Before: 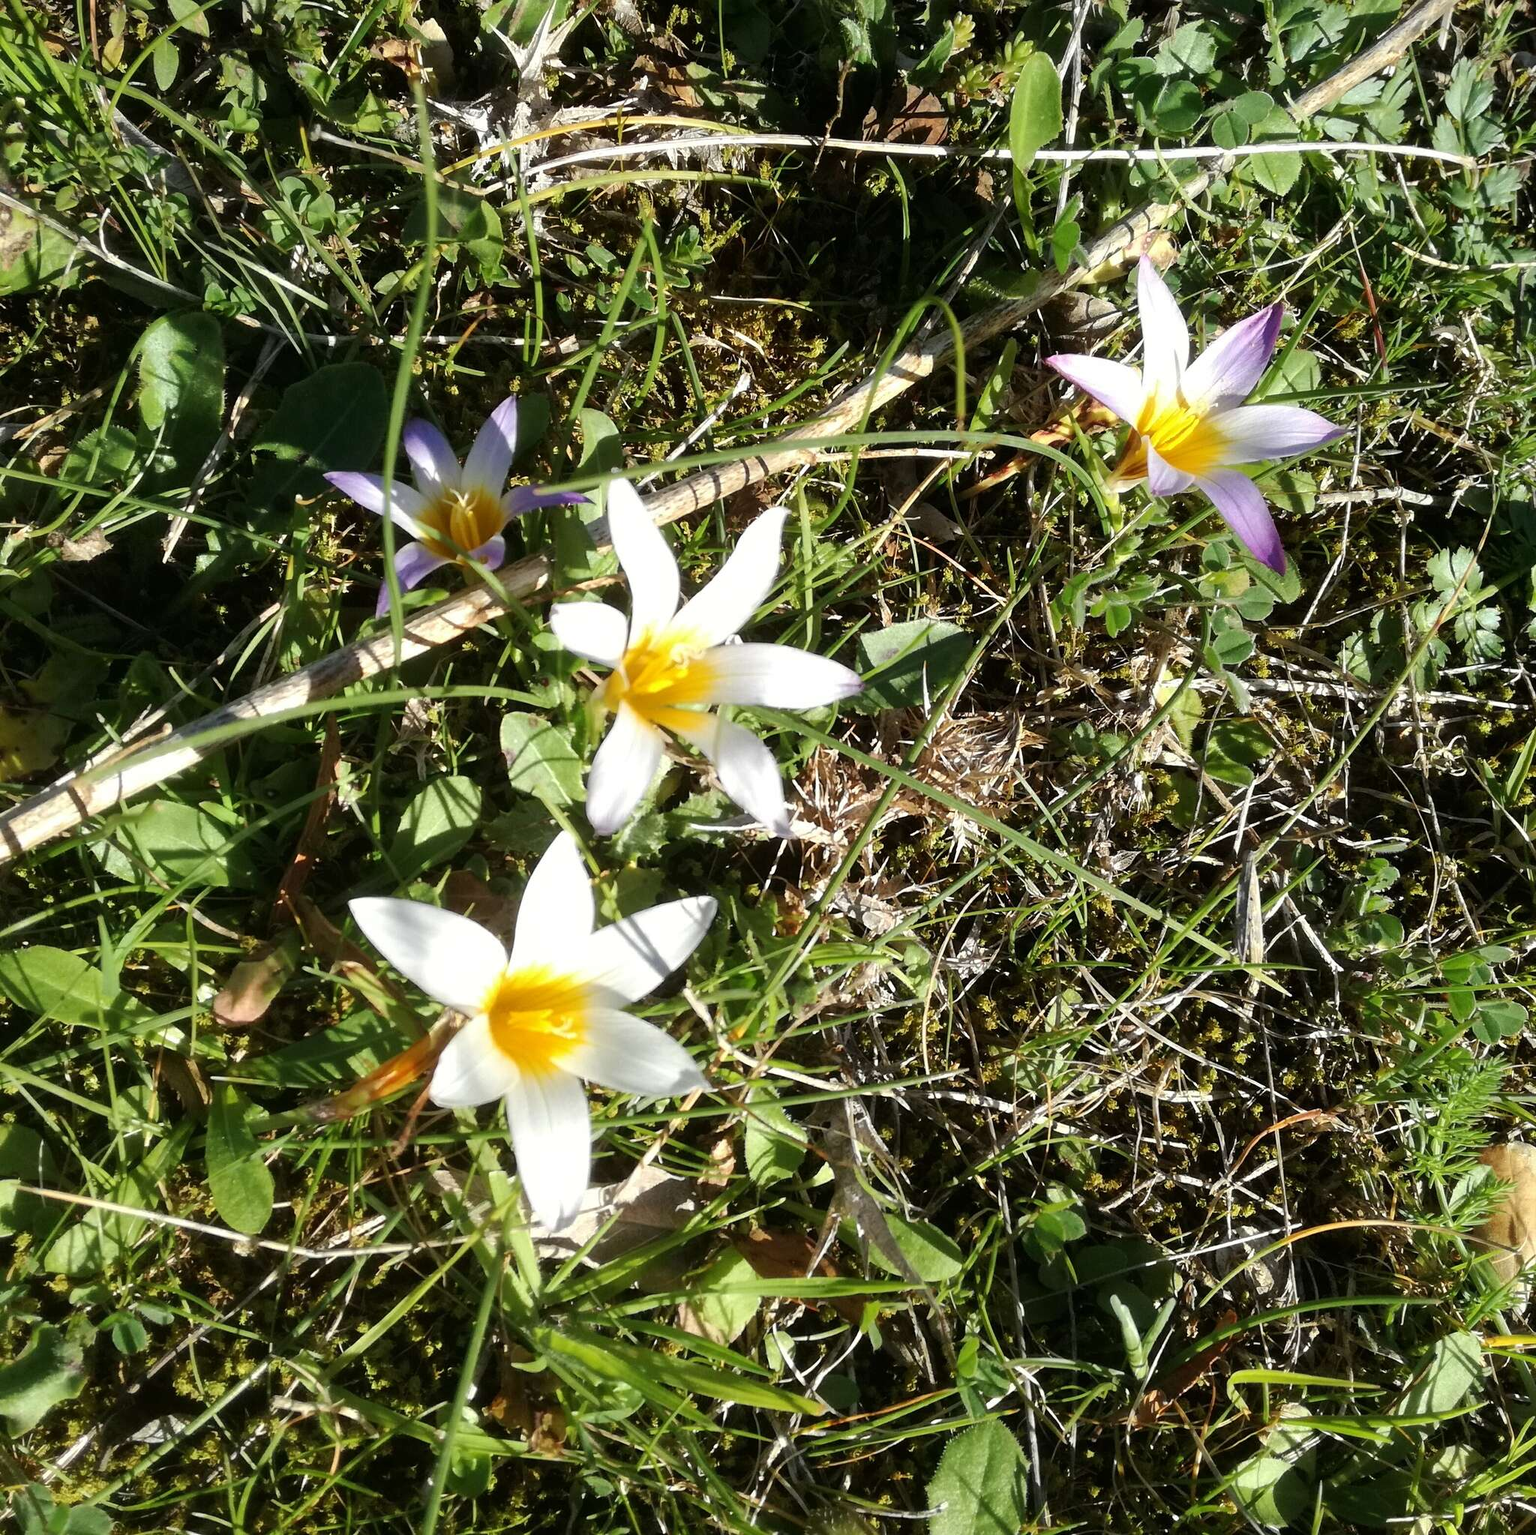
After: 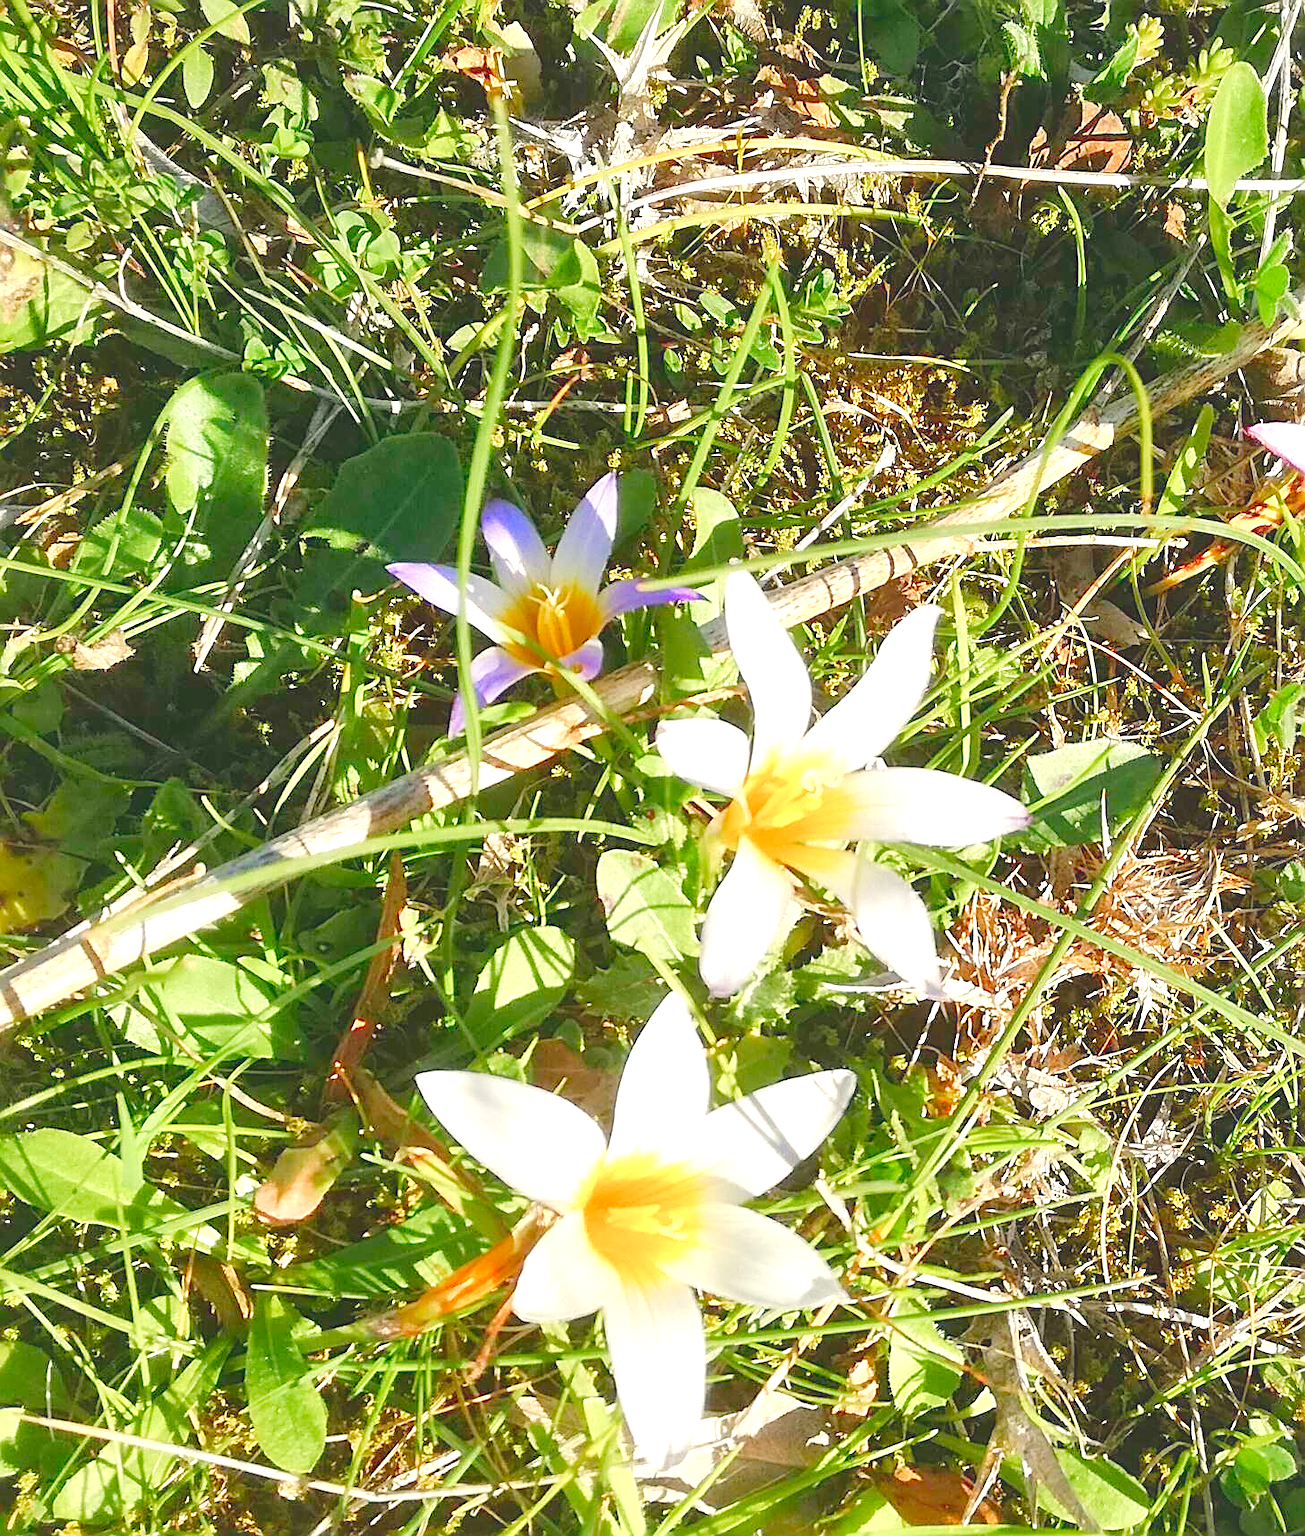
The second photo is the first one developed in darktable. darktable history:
color balance rgb: highlights gain › chroma 3.055%, highlights gain › hue 75.9°, global offset › luminance 0.481%, global offset › hue 55.83°, perceptual saturation grading › global saturation 0.072%, perceptual saturation grading › highlights -18.184%, perceptual saturation grading › mid-tones 6.775%, perceptual saturation grading › shadows 27.267%, contrast -10.587%
levels: levels [0.008, 0.318, 0.836]
local contrast: mode bilateral grid, contrast 19, coarseness 99, detail 150%, midtone range 0.2
tone equalizer: edges refinement/feathering 500, mask exposure compensation -1.57 EV, preserve details no
crop: right 28.726%, bottom 16.134%
sharpen: amount 0.885
color correction: highlights b* 0.017
